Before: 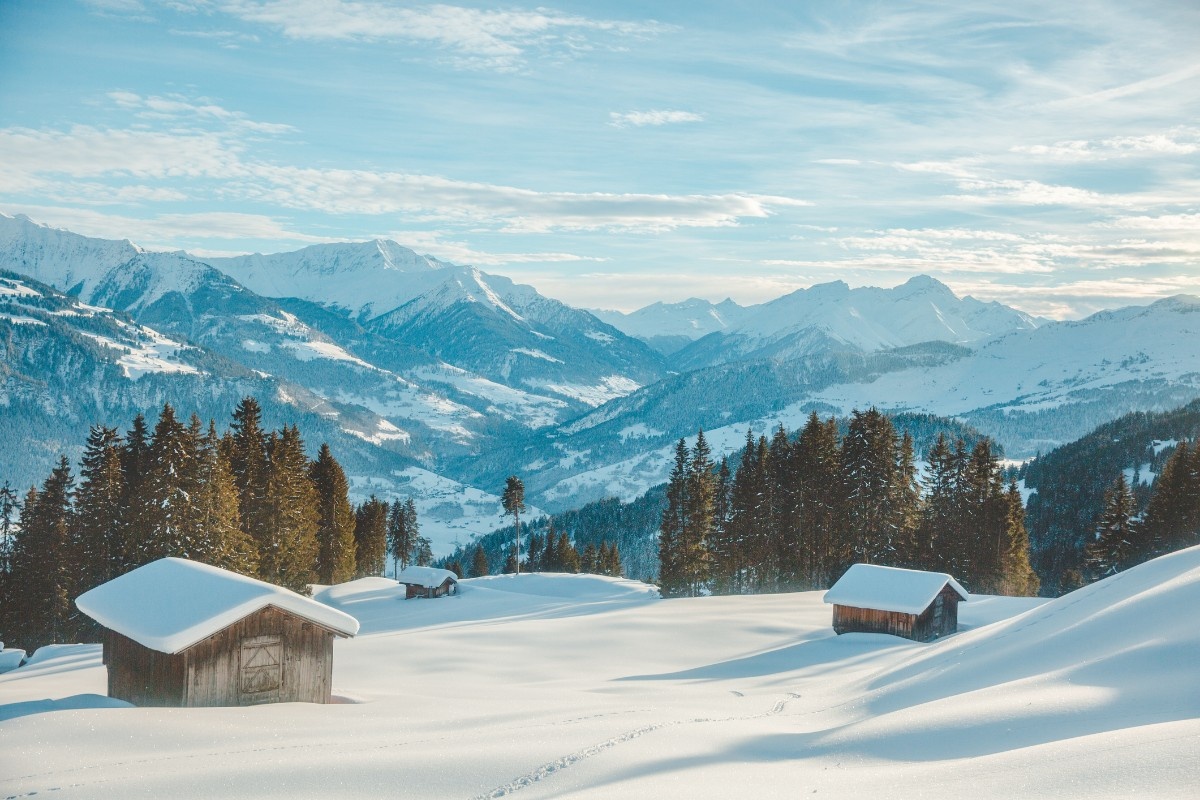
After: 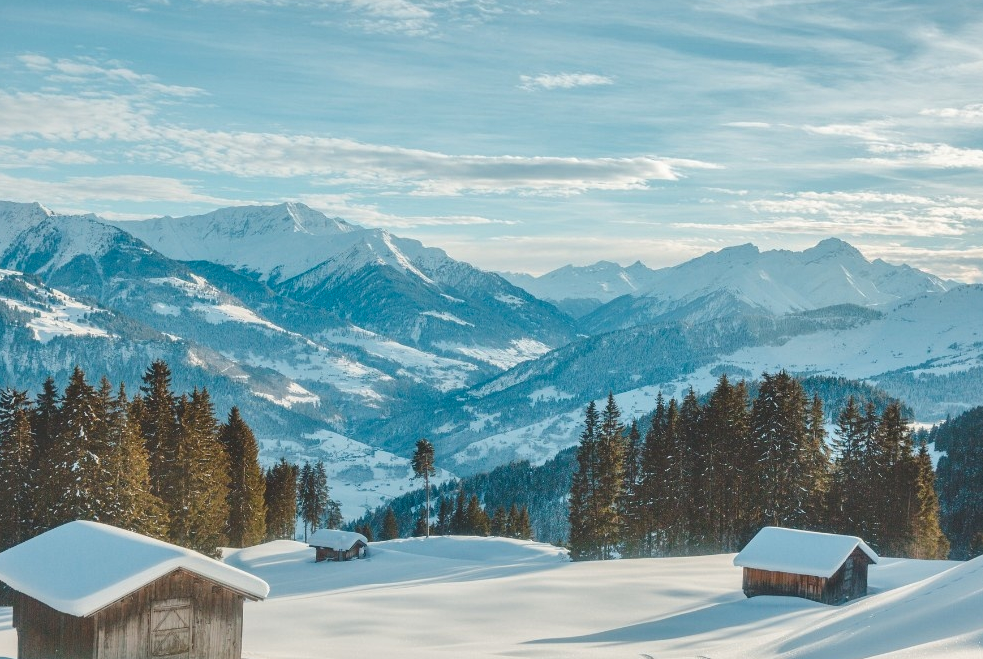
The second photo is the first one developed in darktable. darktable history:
shadows and highlights: low approximation 0.01, soften with gaussian
crop and rotate: left 7.519%, top 4.633%, right 10.561%, bottom 12.979%
